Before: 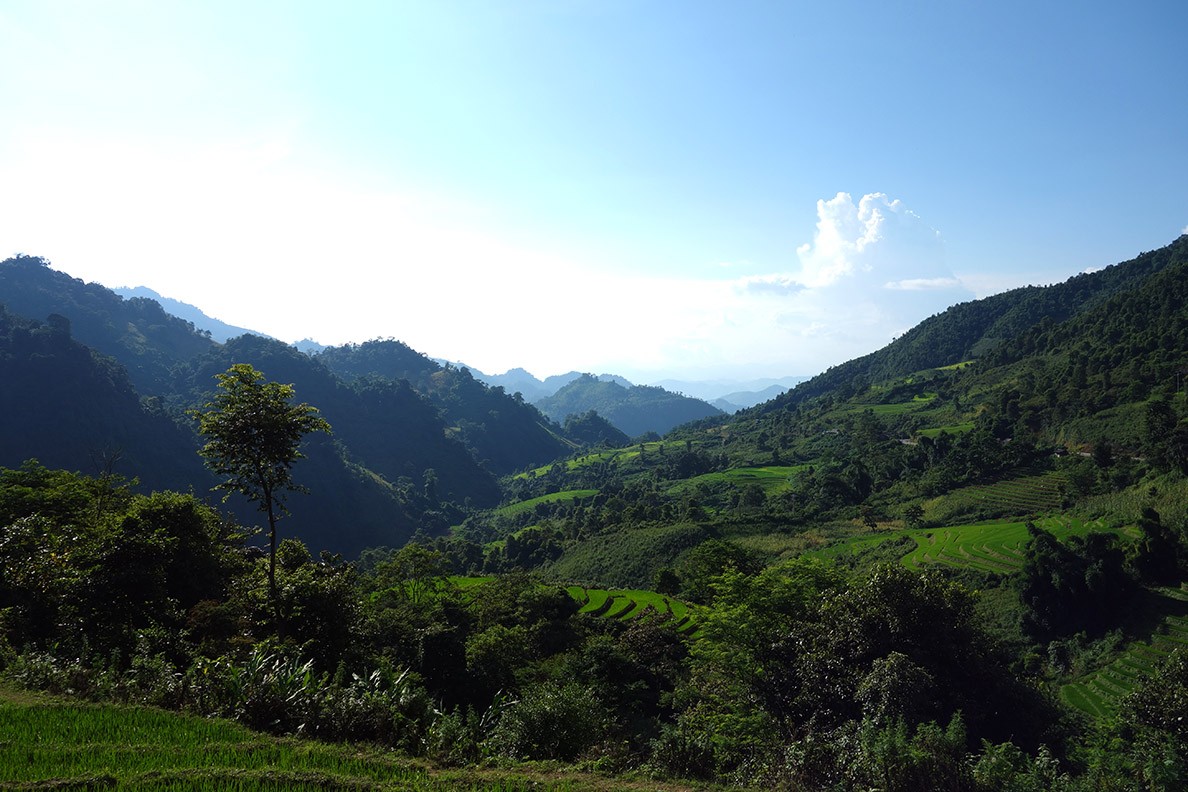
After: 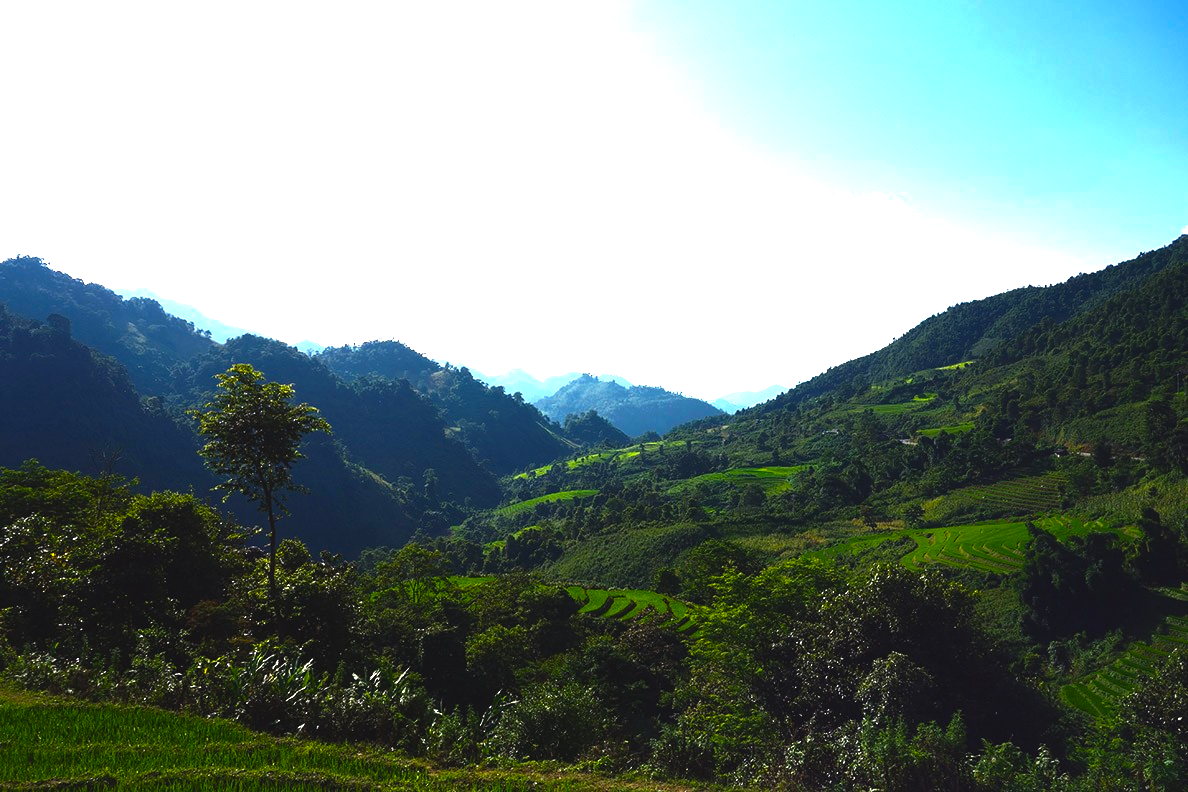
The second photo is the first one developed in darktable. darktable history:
color balance rgb: global offset › luminance 0.488%, global offset › hue 172.1°, perceptual saturation grading › global saturation 48.839%, perceptual brilliance grading › highlights 74.661%, perceptual brilliance grading › shadows -29.264%, contrast -20.417%
